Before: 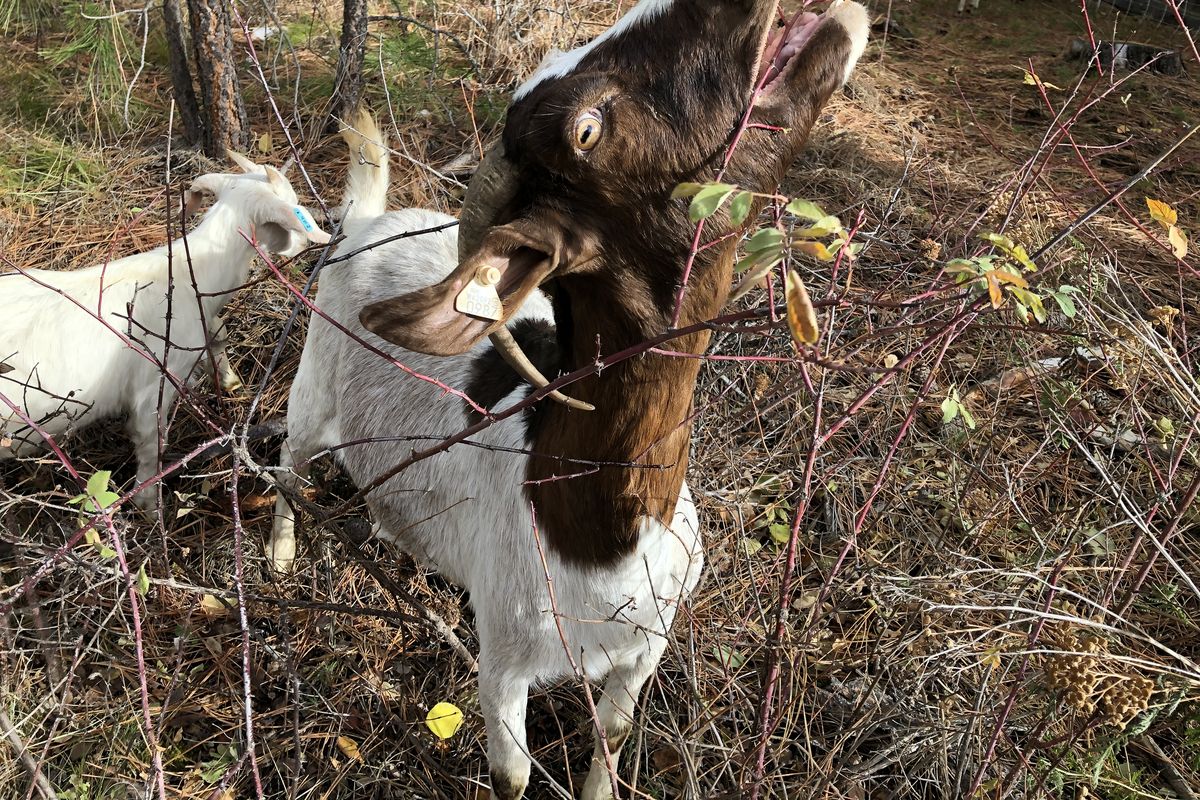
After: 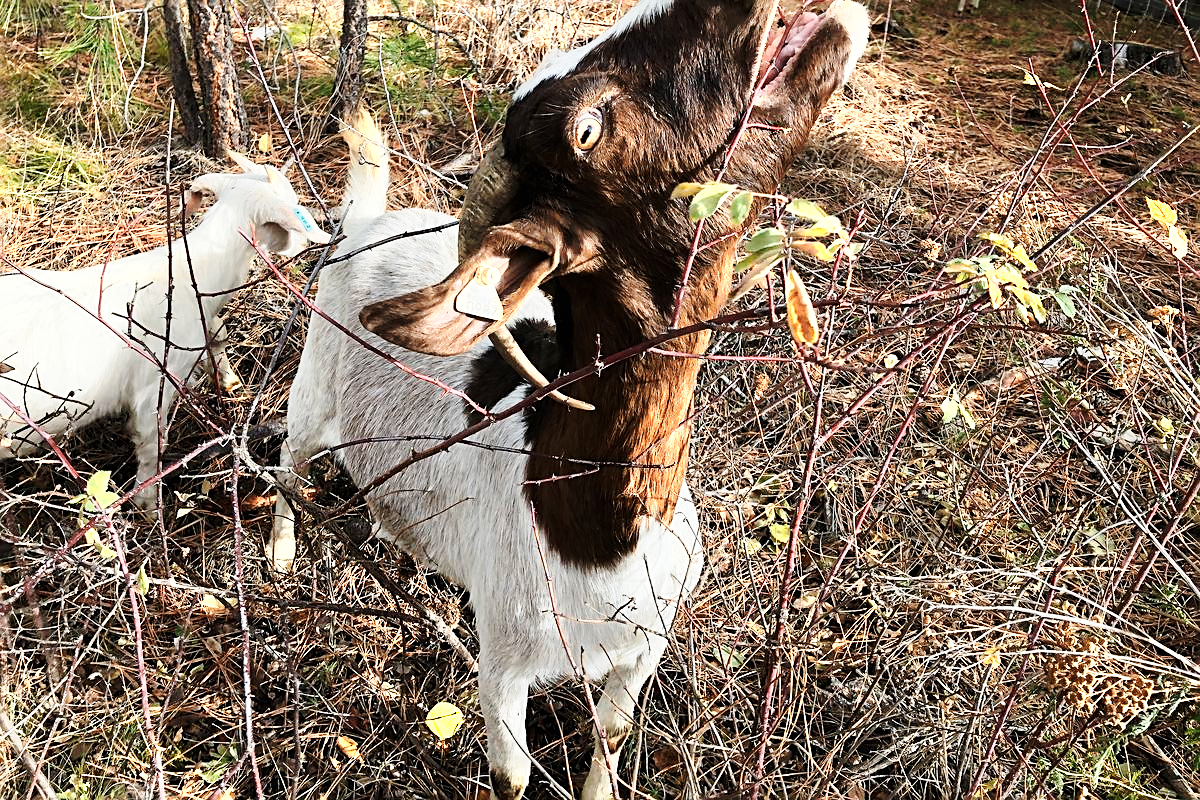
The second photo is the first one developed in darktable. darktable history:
exposure: black level correction 0.001, exposure -0.123 EV, compensate highlight preservation false
sharpen: on, module defaults
base curve: curves: ch0 [(0, 0) (0.028, 0.03) (0.121, 0.232) (0.46, 0.748) (0.859, 0.968) (1, 1)], preserve colors none
local contrast: mode bilateral grid, contrast 99, coarseness 100, detail 94%, midtone range 0.2
color zones: curves: ch0 [(0.018, 0.548) (0.224, 0.64) (0.425, 0.447) (0.675, 0.575) (0.732, 0.579)]; ch1 [(0.066, 0.487) (0.25, 0.5) (0.404, 0.43) (0.75, 0.421) (0.956, 0.421)]; ch2 [(0.044, 0.561) (0.215, 0.465) (0.399, 0.544) (0.465, 0.548) (0.614, 0.447) (0.724, 0.43) (0.882, 0.623) (0.956, 0.632)]
